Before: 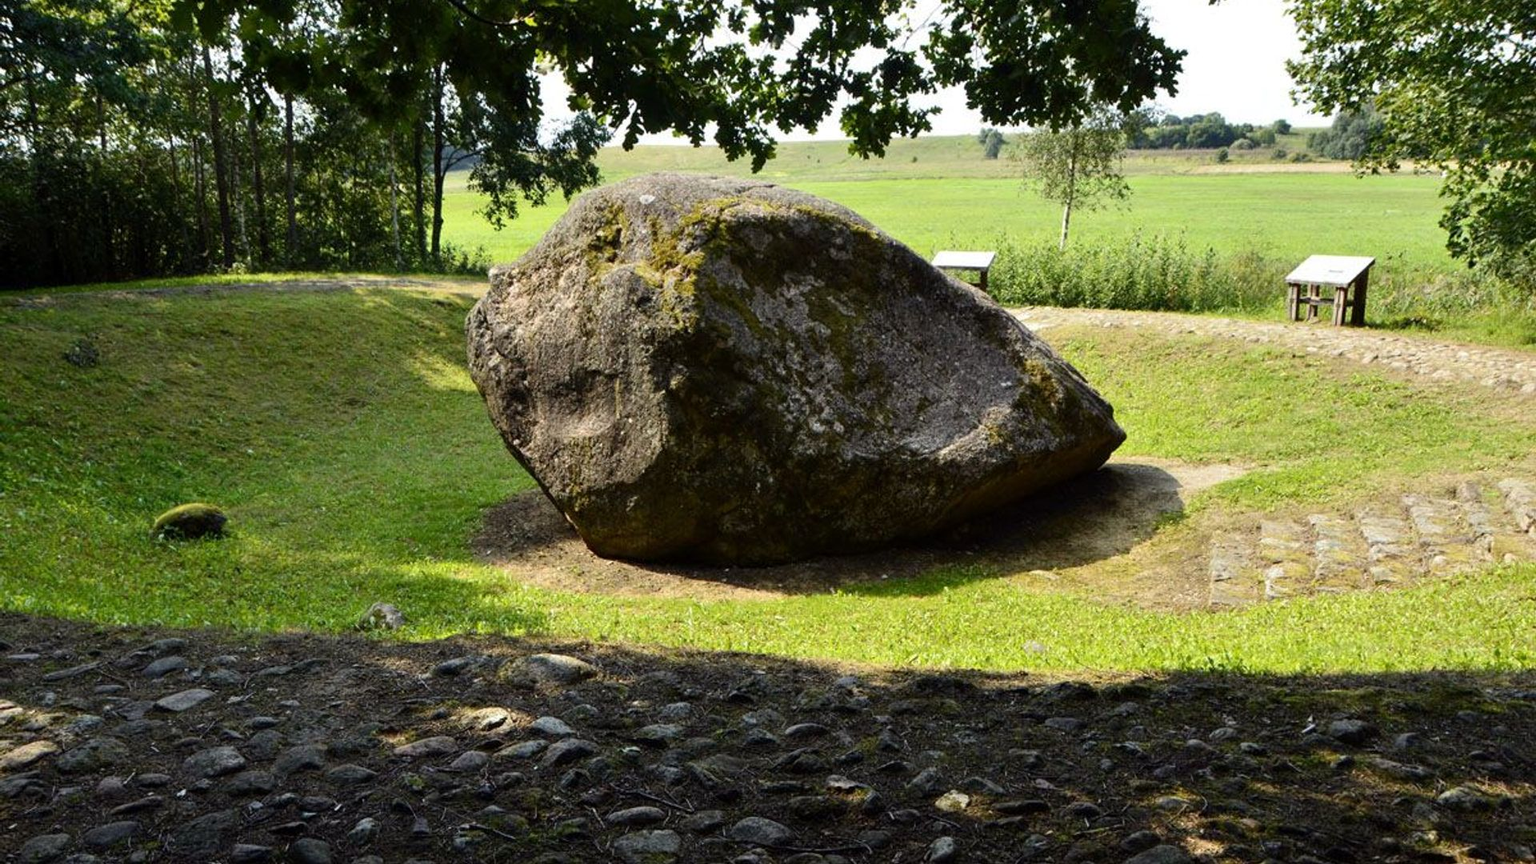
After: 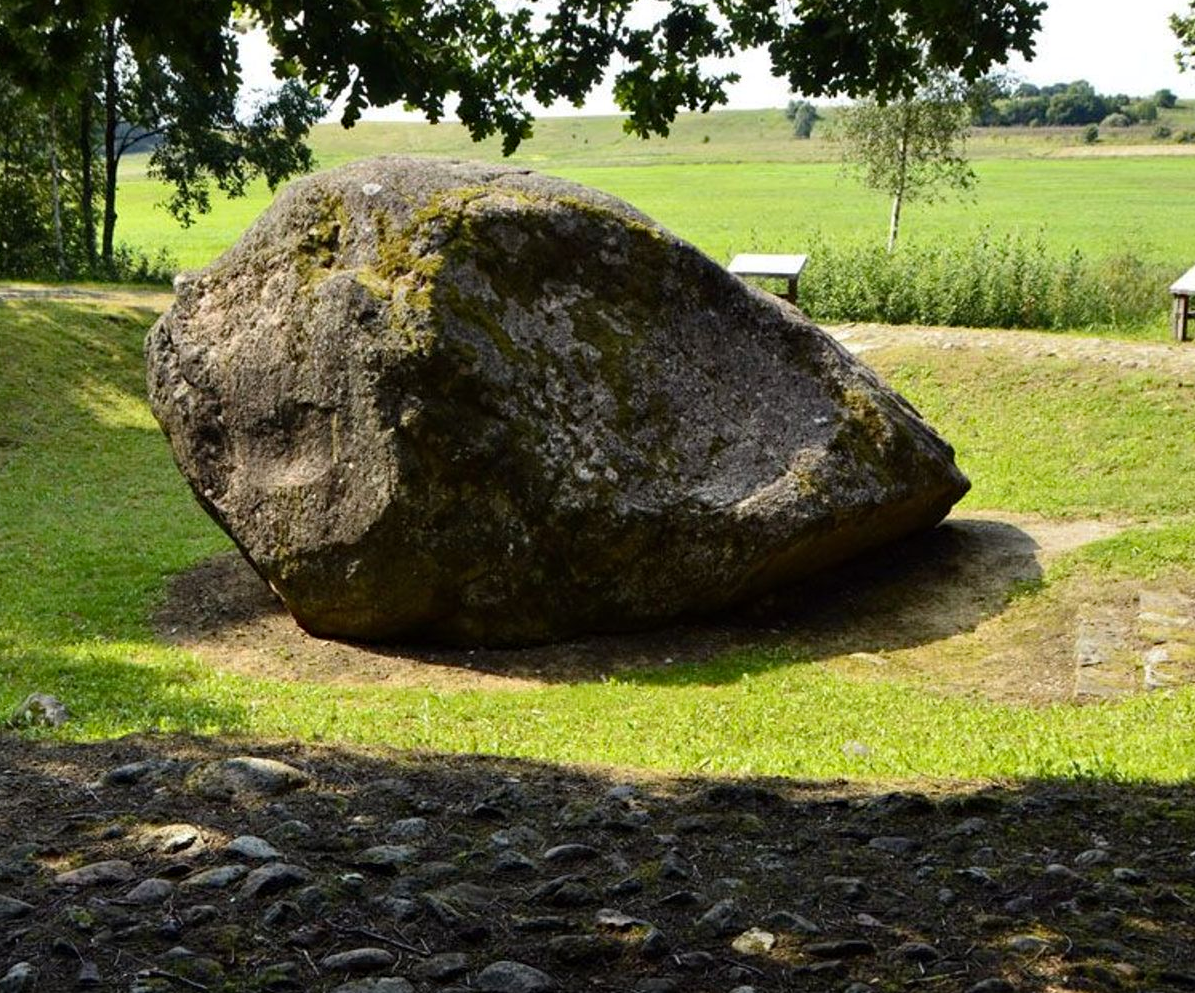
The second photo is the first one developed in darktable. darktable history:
haze removal: compatibility mode true, adaptive false
crop and rotate: left 22.81%, top 5.619%, right 14.917%, bottom 2.35%
